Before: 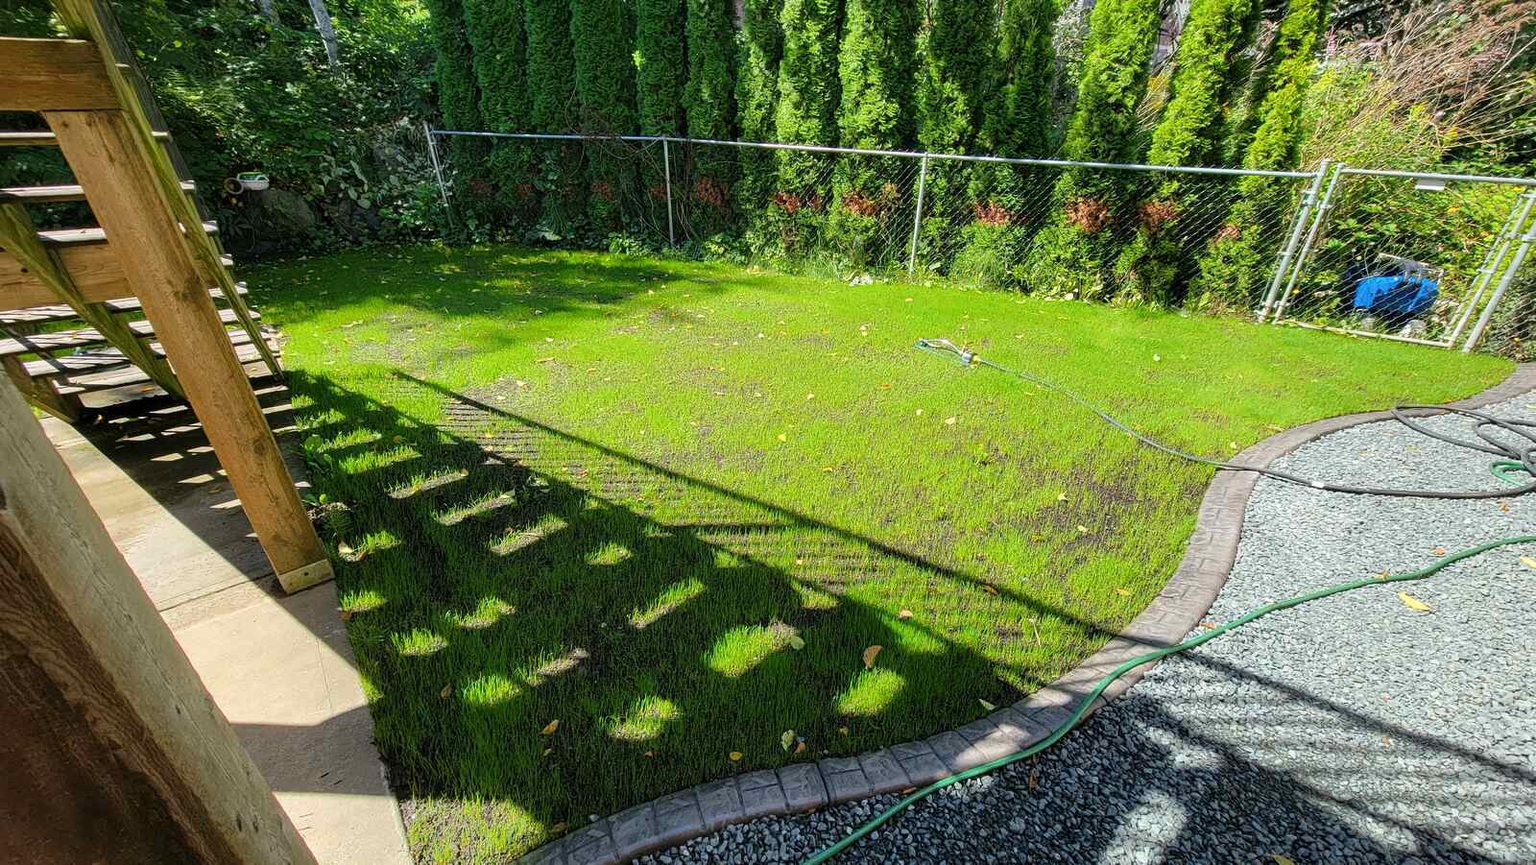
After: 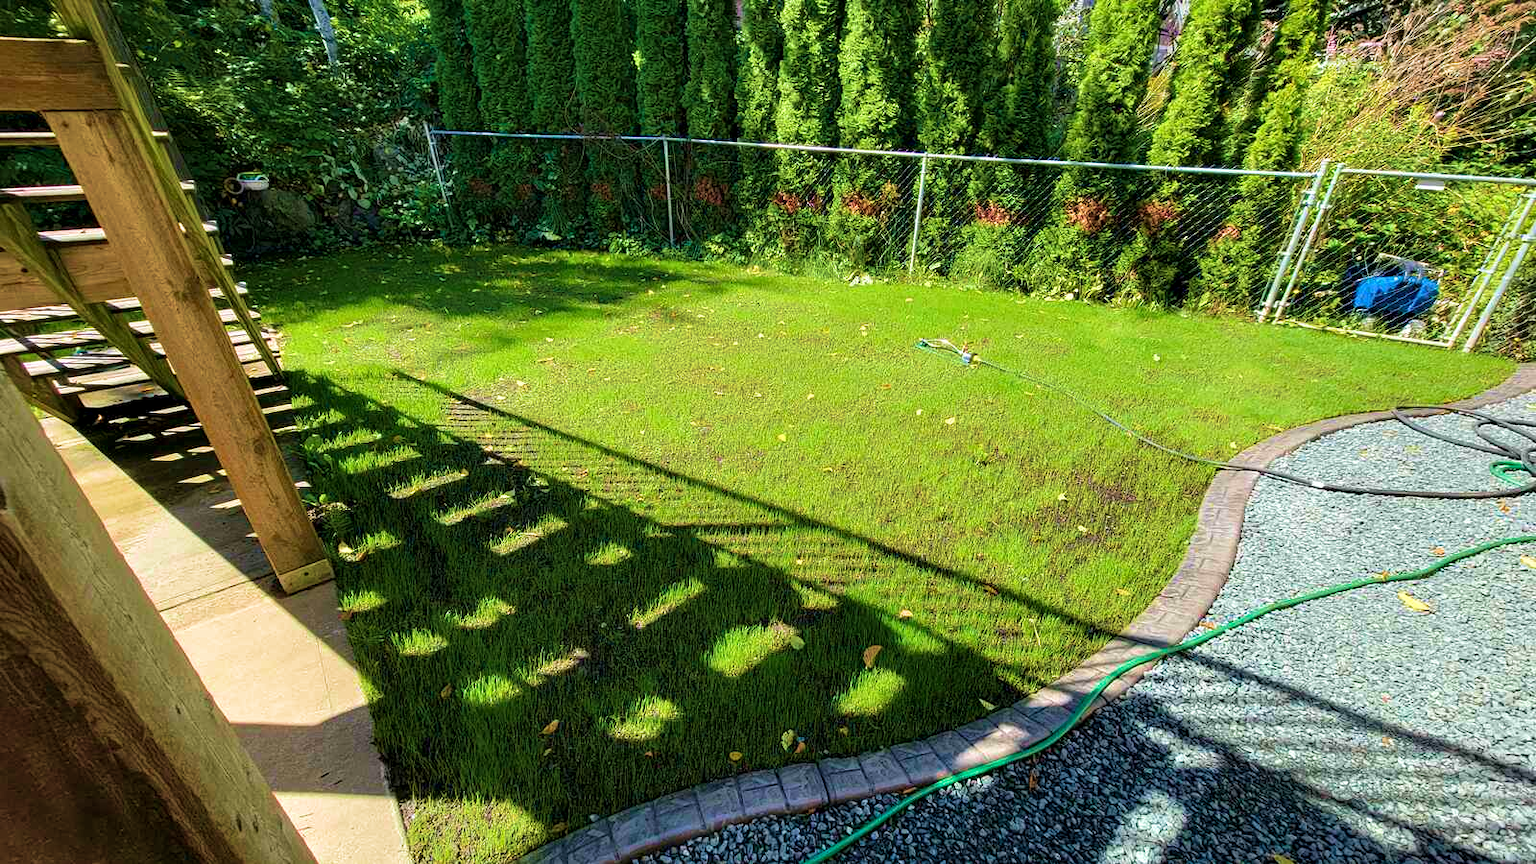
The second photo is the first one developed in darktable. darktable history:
velvia: strength 74.93%
contrast equalizer: y [[0.528 ×6], [0.514 ×6], [0.362 ×6], [0 ×6], [0 ×6]]
